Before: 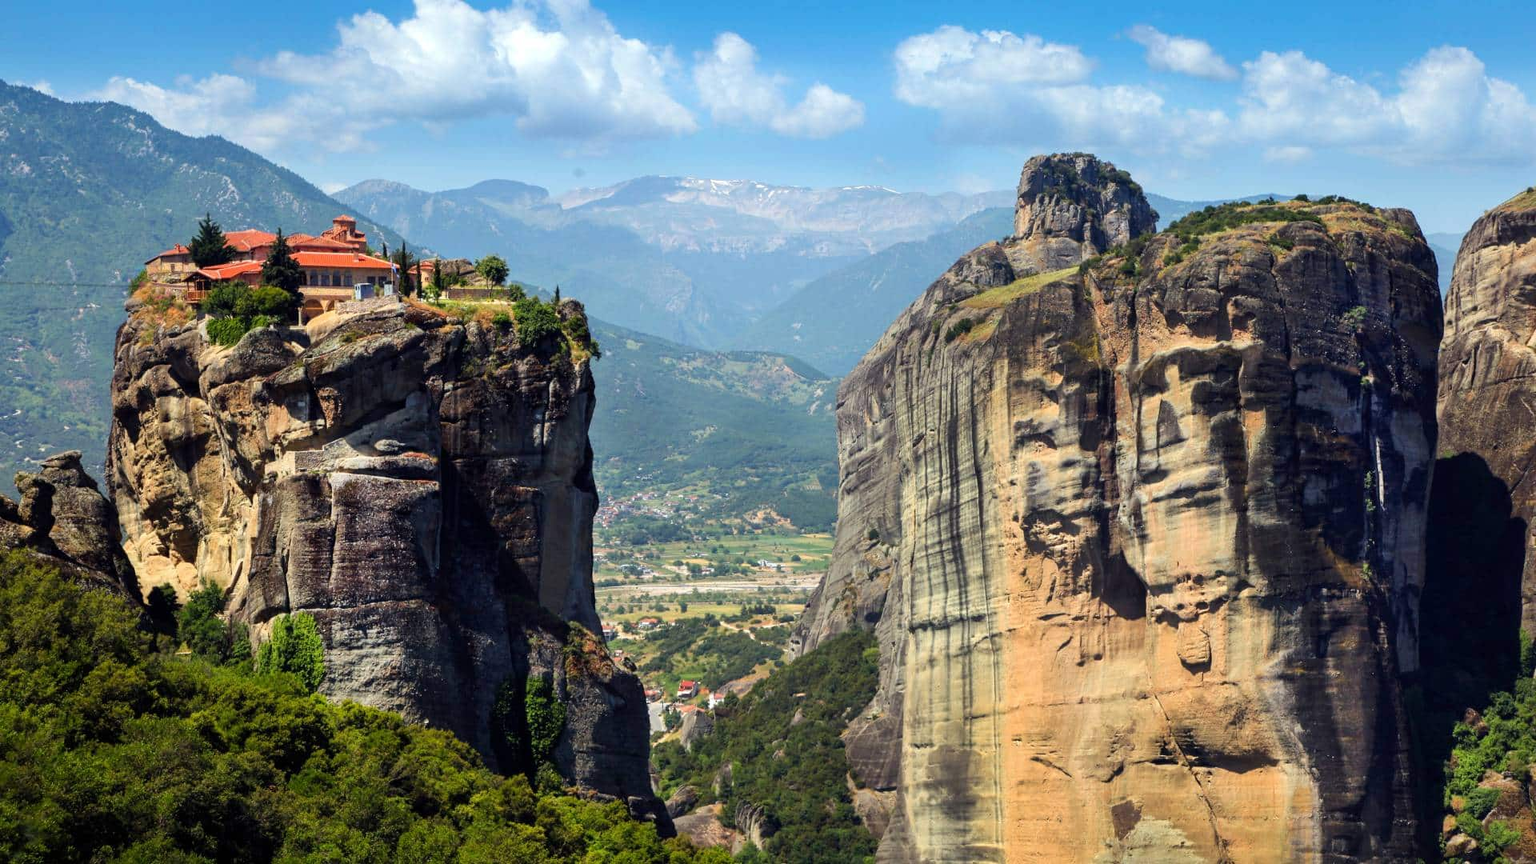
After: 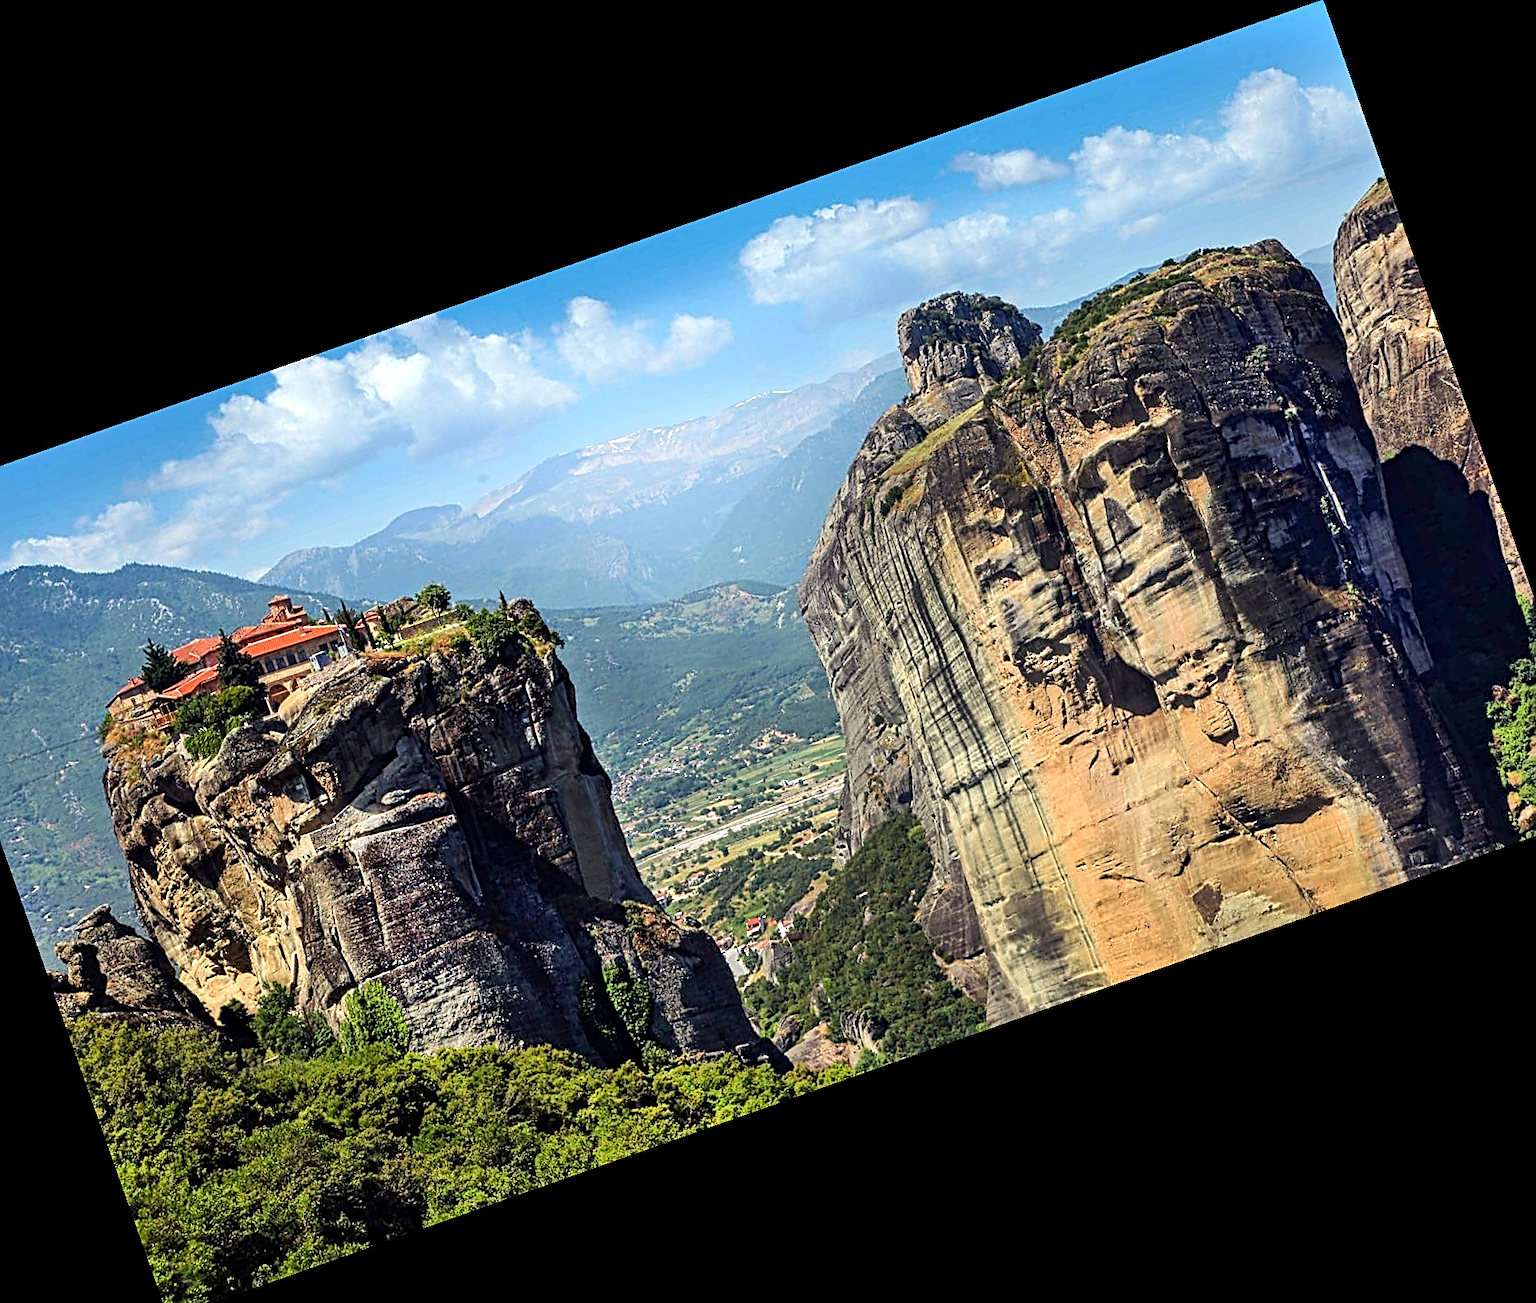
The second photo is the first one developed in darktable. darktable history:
shadows and highlights: highlights 70.7, soften with gaussian
contrast equalizer: y [[0.5, 0.5, 0.5, 0.539, 0.64, 0.611], [0.5 ×6], [0.5 ×6], [0 ×6], [0 ×6]]
crop and rotate: angle 19.43°, left 6.812%, right 4.125%, bottom 1.087%
sharpen: amount 0.575
